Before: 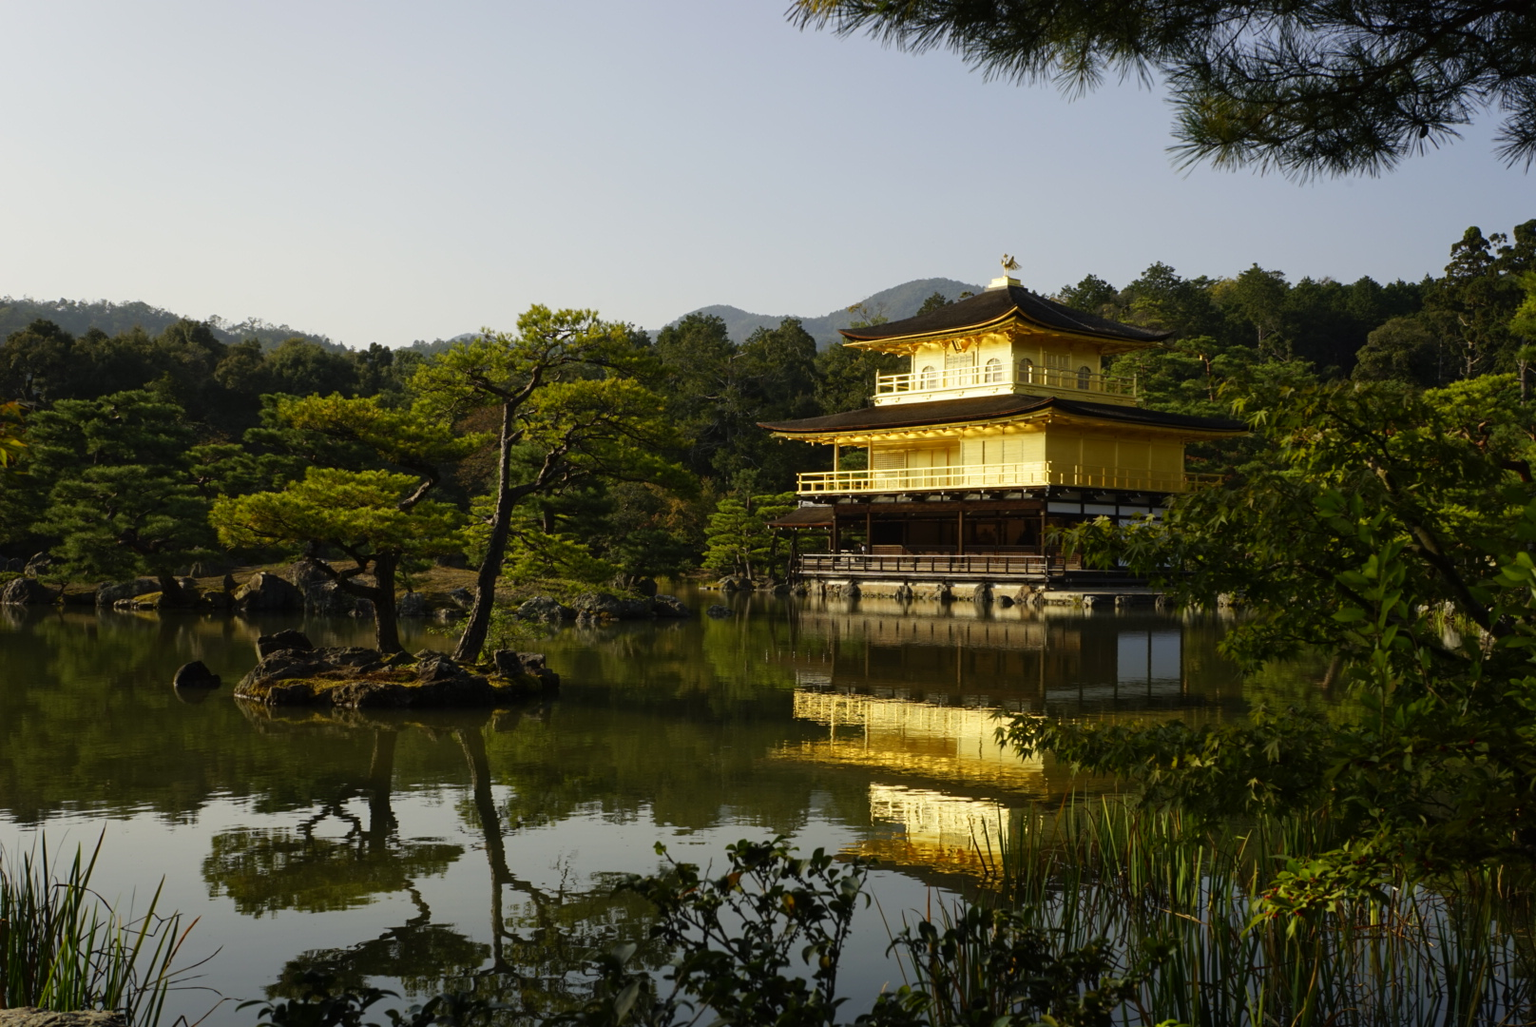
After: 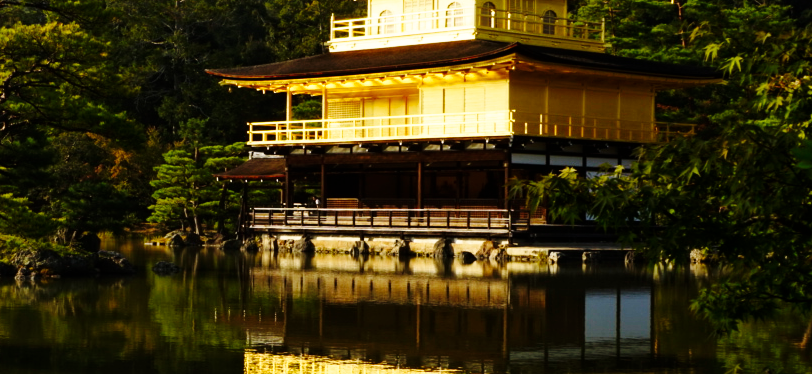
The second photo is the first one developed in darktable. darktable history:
base curve: curves: ch0 [(0, 0) (0.036, 0.025) (0.121, 0.166) (0.206, 0.329) (0.605, 0.79) (1, 1)], preserve colors none
crop: left 36.607%, top 34.735%, right 13.146%, bottom 30.611%
shadows and highlights: shadows 0, highlights 40
